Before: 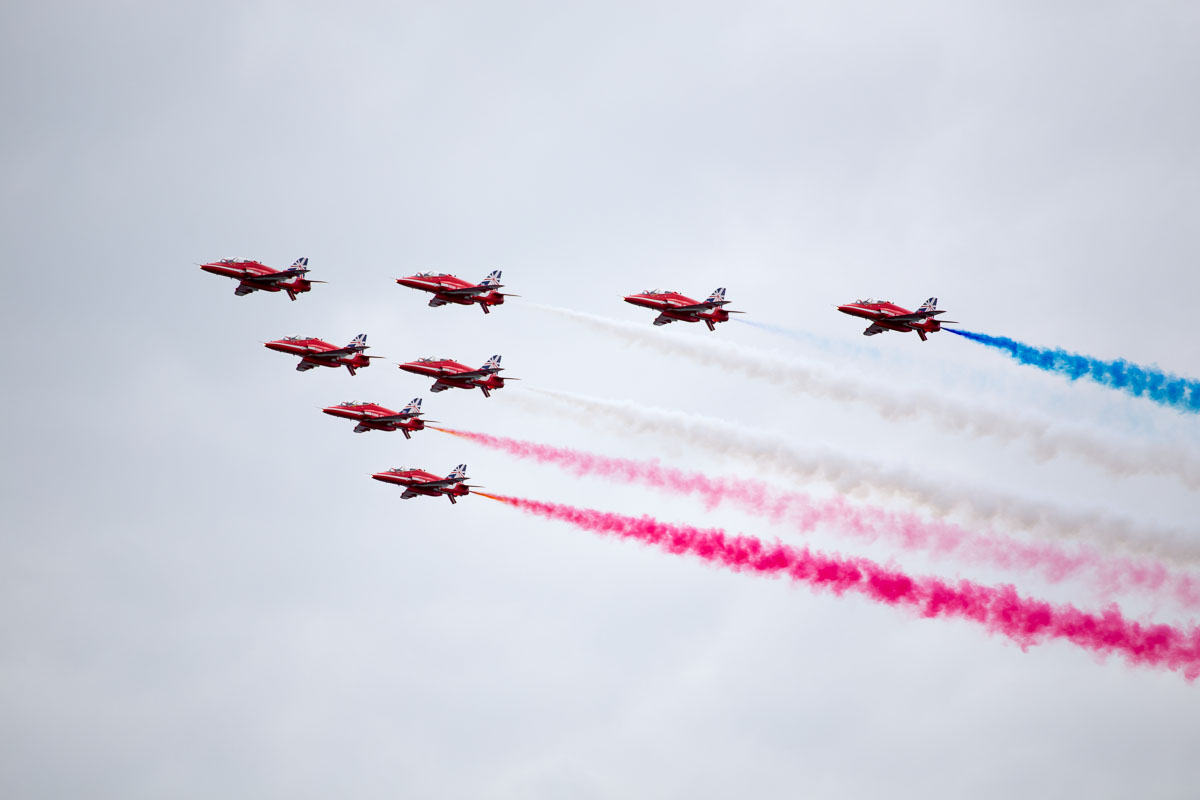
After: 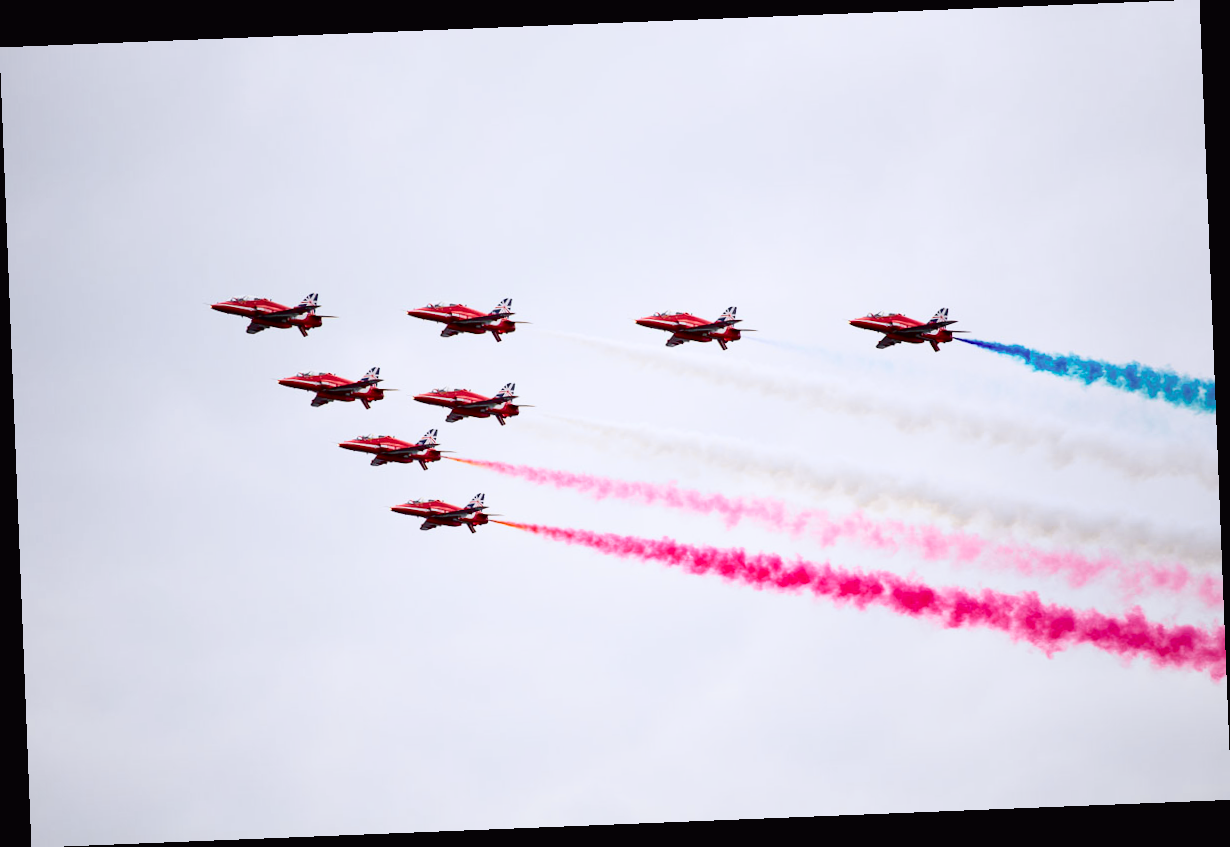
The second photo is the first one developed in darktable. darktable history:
tone curve: curves: ch0 [(0, 0.011) (0.053, 0.026) (0.174, 0.115) (0.416, 0.417) (0.697, 0.758) (0.852, 0.902) (0.991, 0.981)]; ch1 [(0, 0) (0.264, 0.22) (0.407, 0.373) (0.463, 0.457) (0.492, 0.5) (0.512, 0.511) (0.54, 0.543) (0.585, 0.617) (0.659, 0.686) (0.78, 0.8) (1, 1)]; ch2 [(0, 0) (0.438, 0.449) (0.473, 0.469) (0.503, 0.5) (0.523, 0.534) (0.562, 0.591) (0.612, 0.627) (0.701, 0.707) (1, 1)], color space Lab, independent channels, preserve colors none
rotate and perspective: rotation -2.29°, automatic cropping off
